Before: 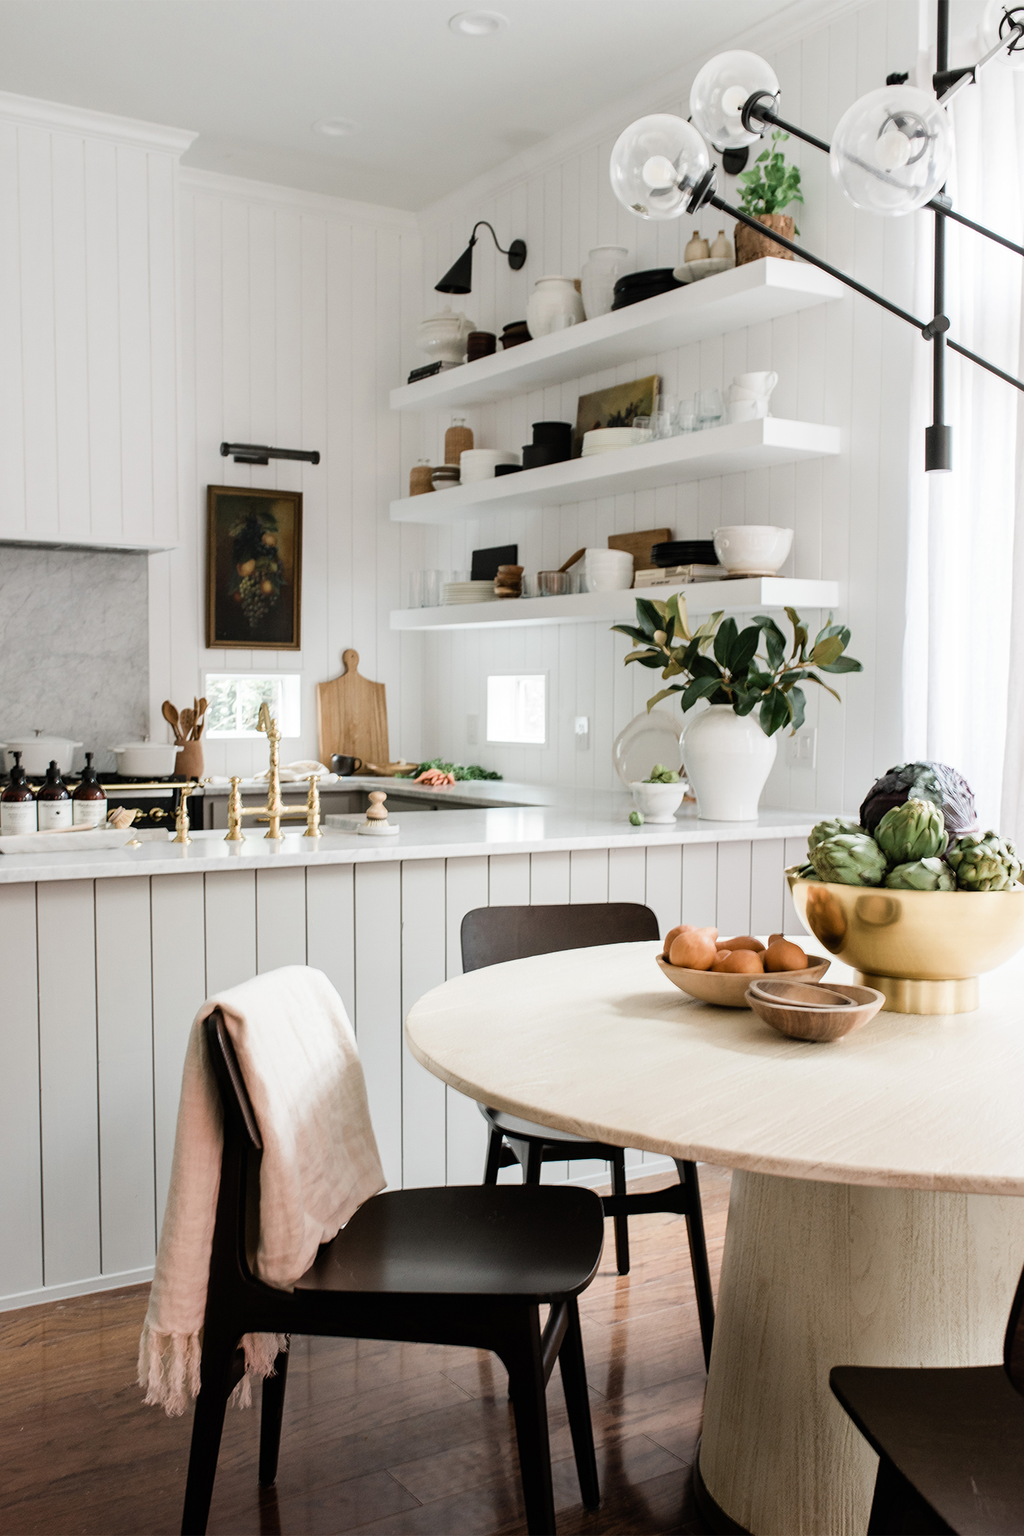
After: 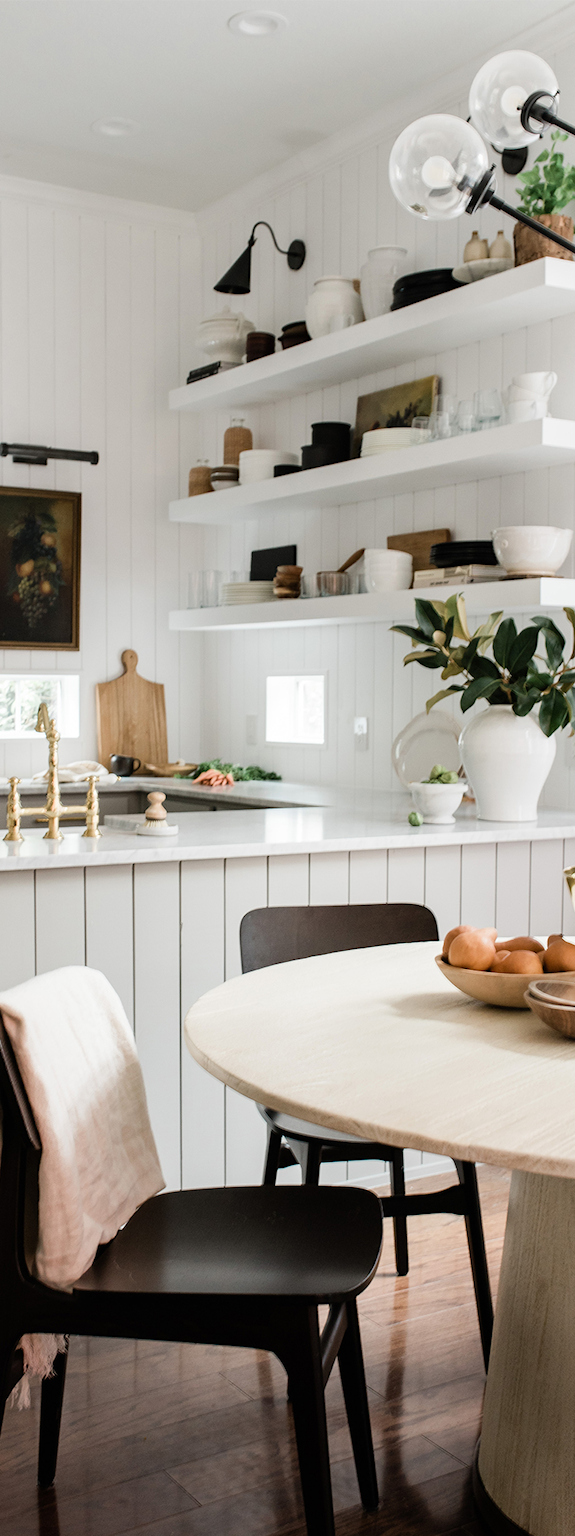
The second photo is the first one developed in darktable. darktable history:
crop: left 21.68%, right 22.099%, bottom 0.006%
